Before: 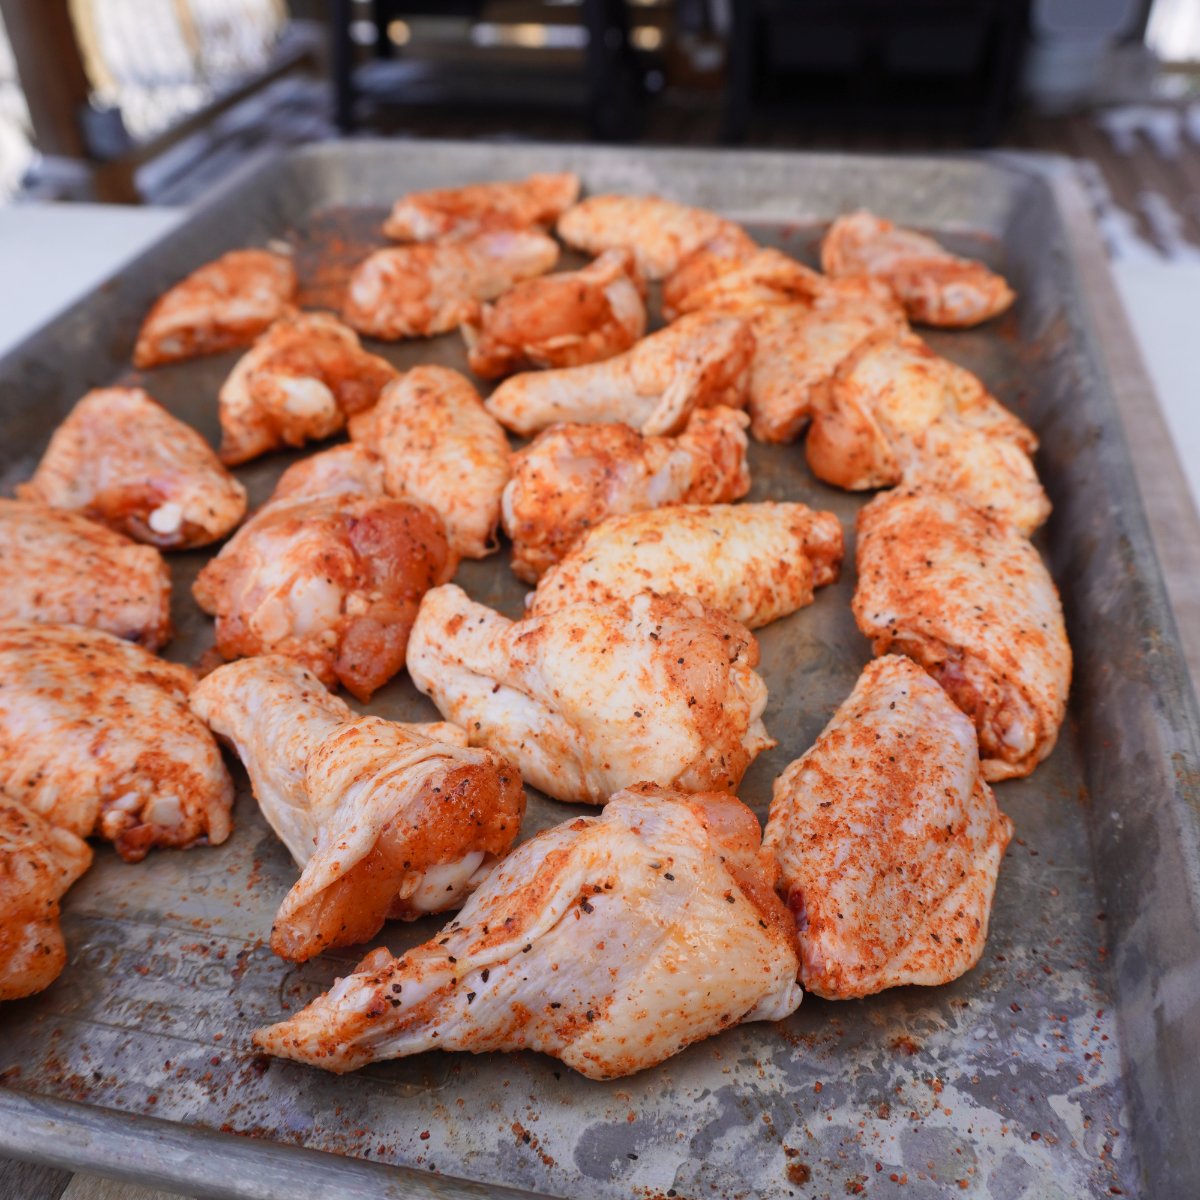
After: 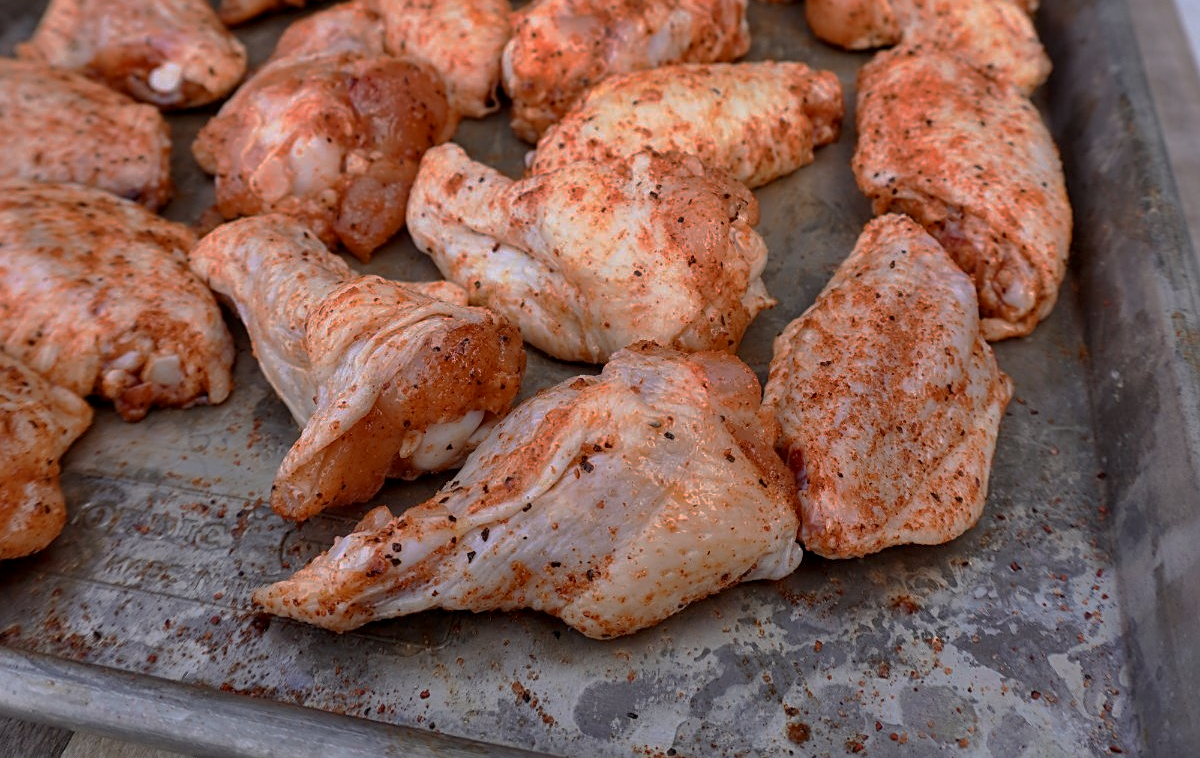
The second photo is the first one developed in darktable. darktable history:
tone equalizer: on, module defaults
crop and rotate: top 36.785%
shadows and highlights: shadows 60.61, soften with gaussian
sharpen: on, module defaults
exposure: exposure 0.189 EV, compensate highlight preservation false
local contrast: on, module defaults
base curve: curves: ch0 [(0, 0) (0.841, 0.609) (1, 1)], preserve colors none
